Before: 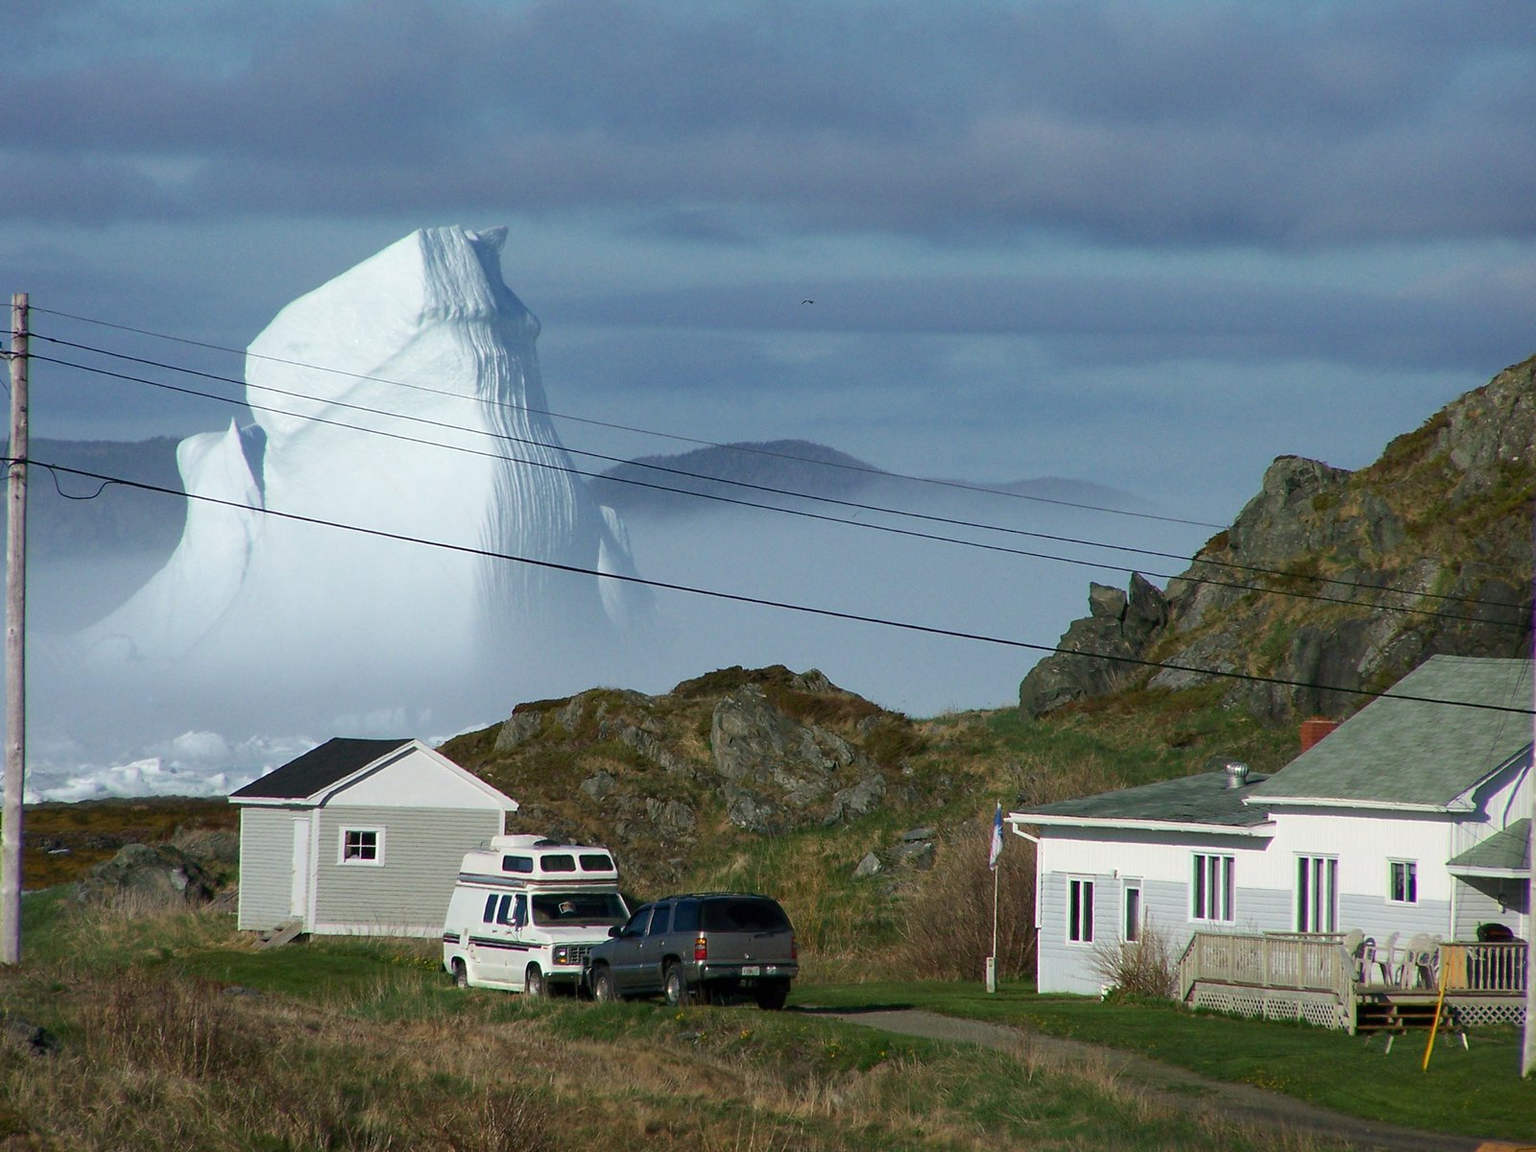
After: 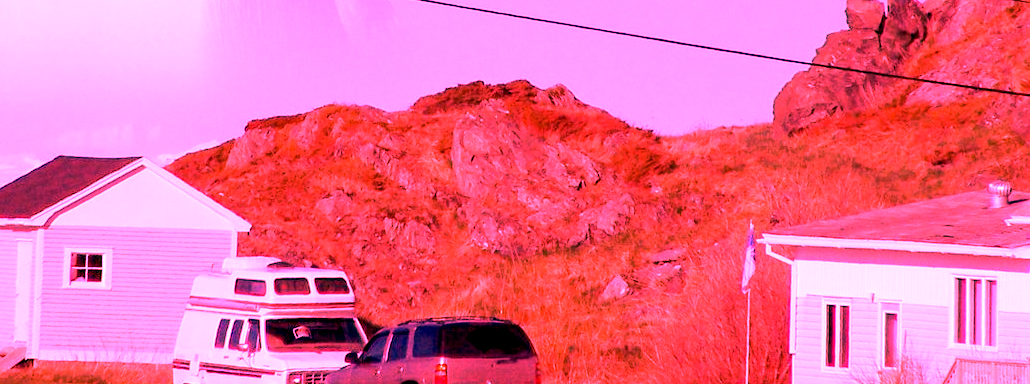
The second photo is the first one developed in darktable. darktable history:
crop: left 18.091%, top 51.13%, right 17.525%, bottom 16.85%
exposure: black level correction 0.009, compensate highlight preservation false
white balance: red 4.26, blue 1.802
